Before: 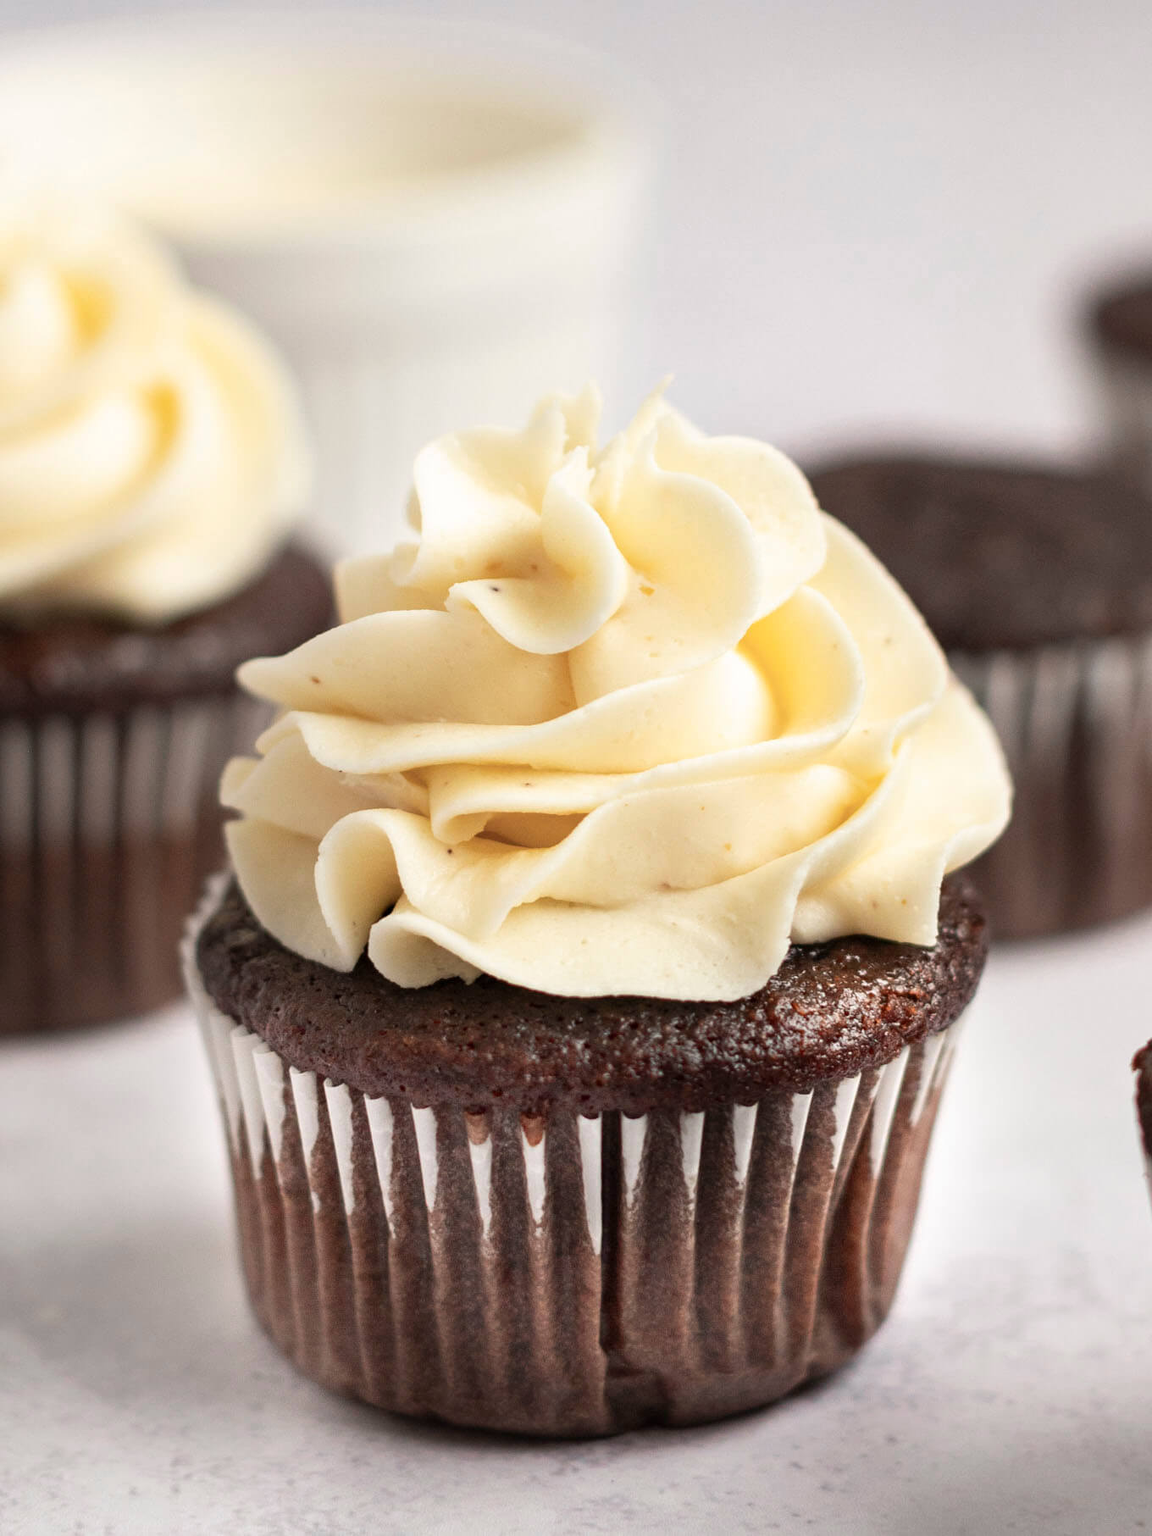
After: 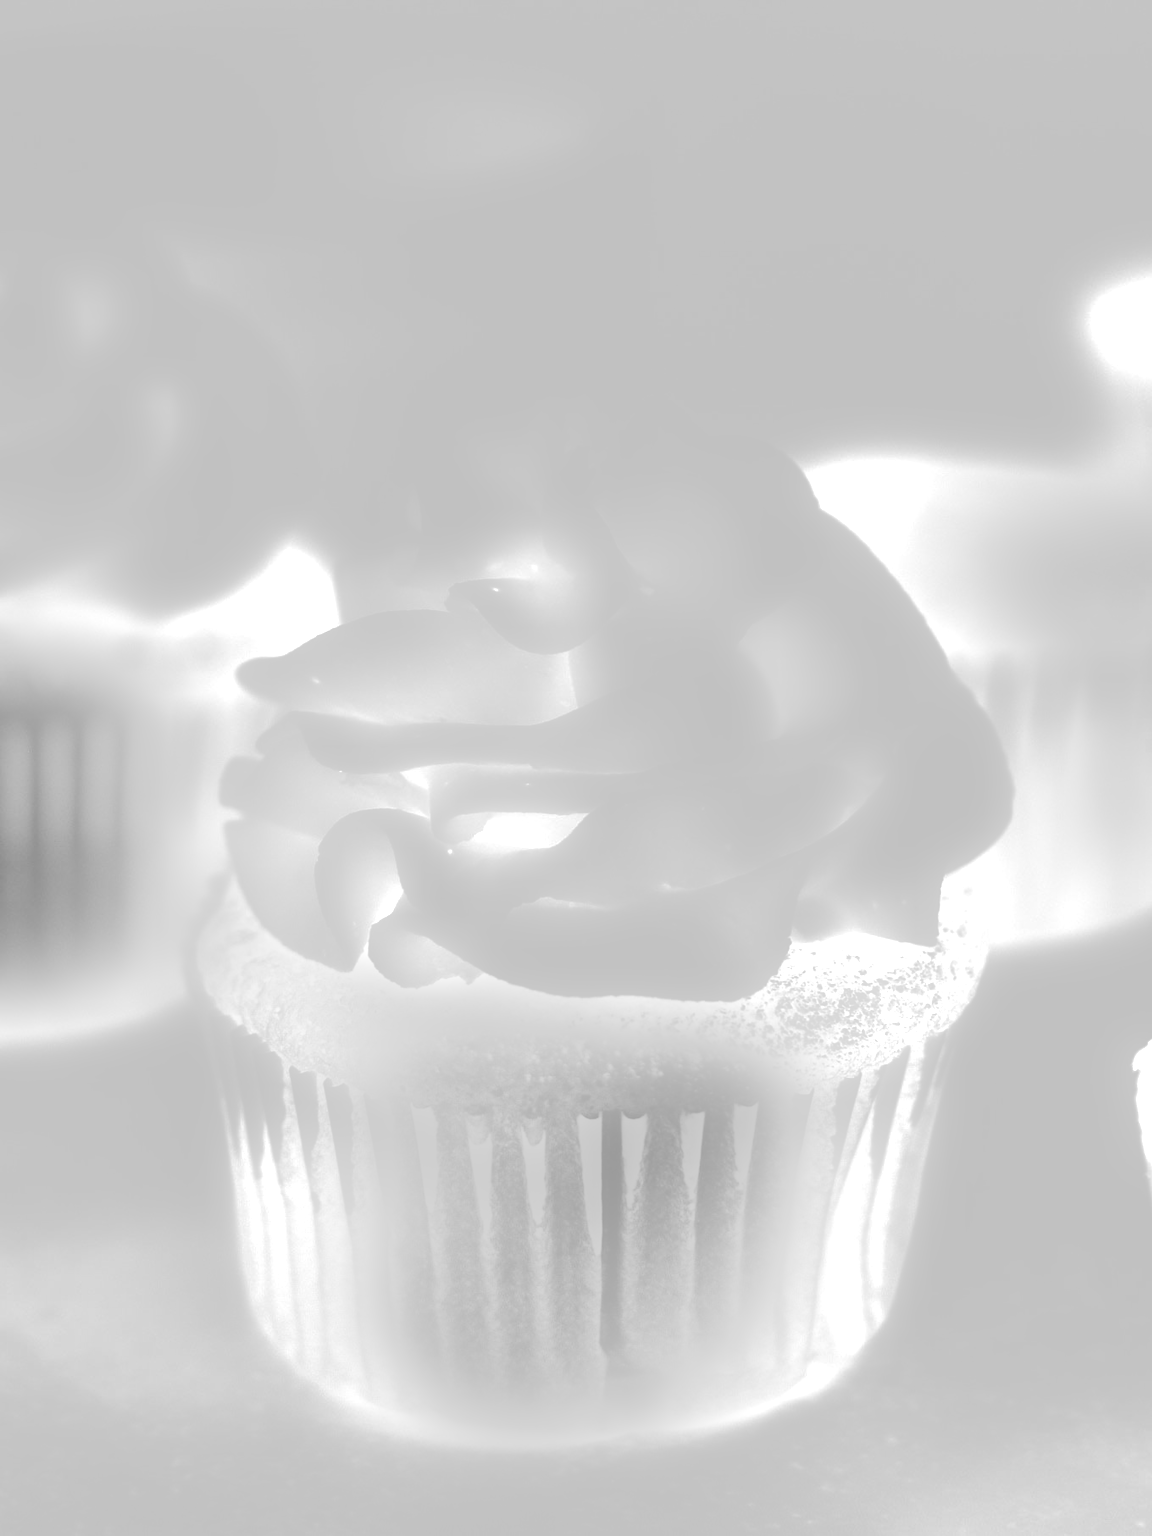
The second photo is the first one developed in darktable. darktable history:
bloom: size 25%, threshold 5%, strength 90%
monochrome: a 79.32, b 81.83, size 1.1
base curve: curves: ch0 [(0, 0) (0.007, 0.004) (0.027, 0.03) (0.046, 0.07) (0.207, 0.54) (0.442, 0.872) (0.673, 0.972) (1, 1)], preserve colors none
